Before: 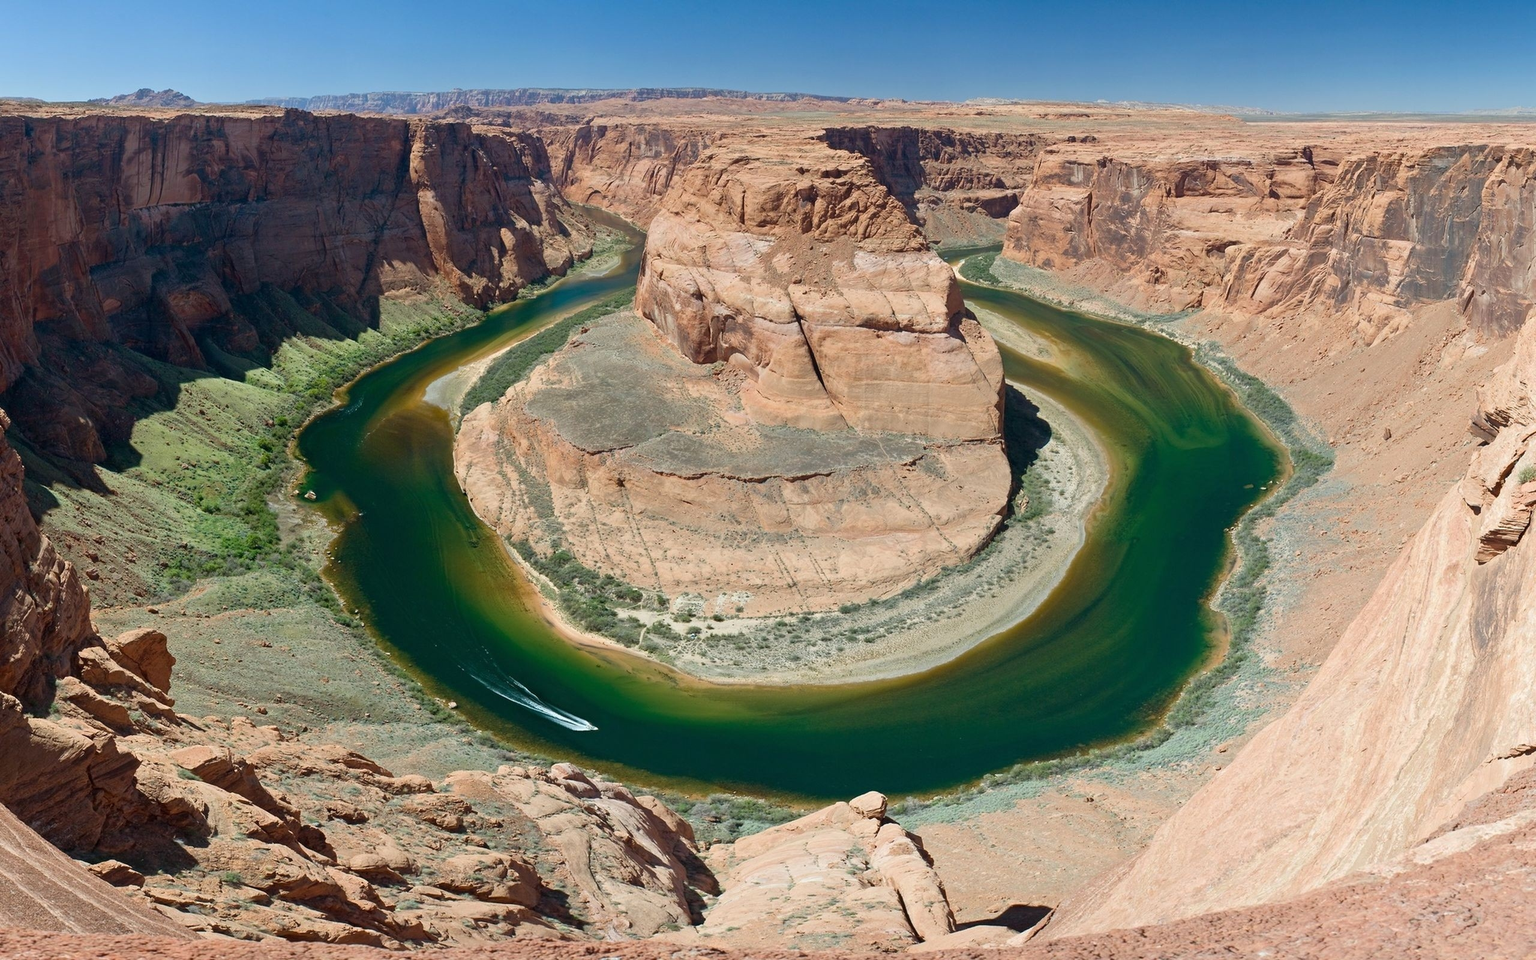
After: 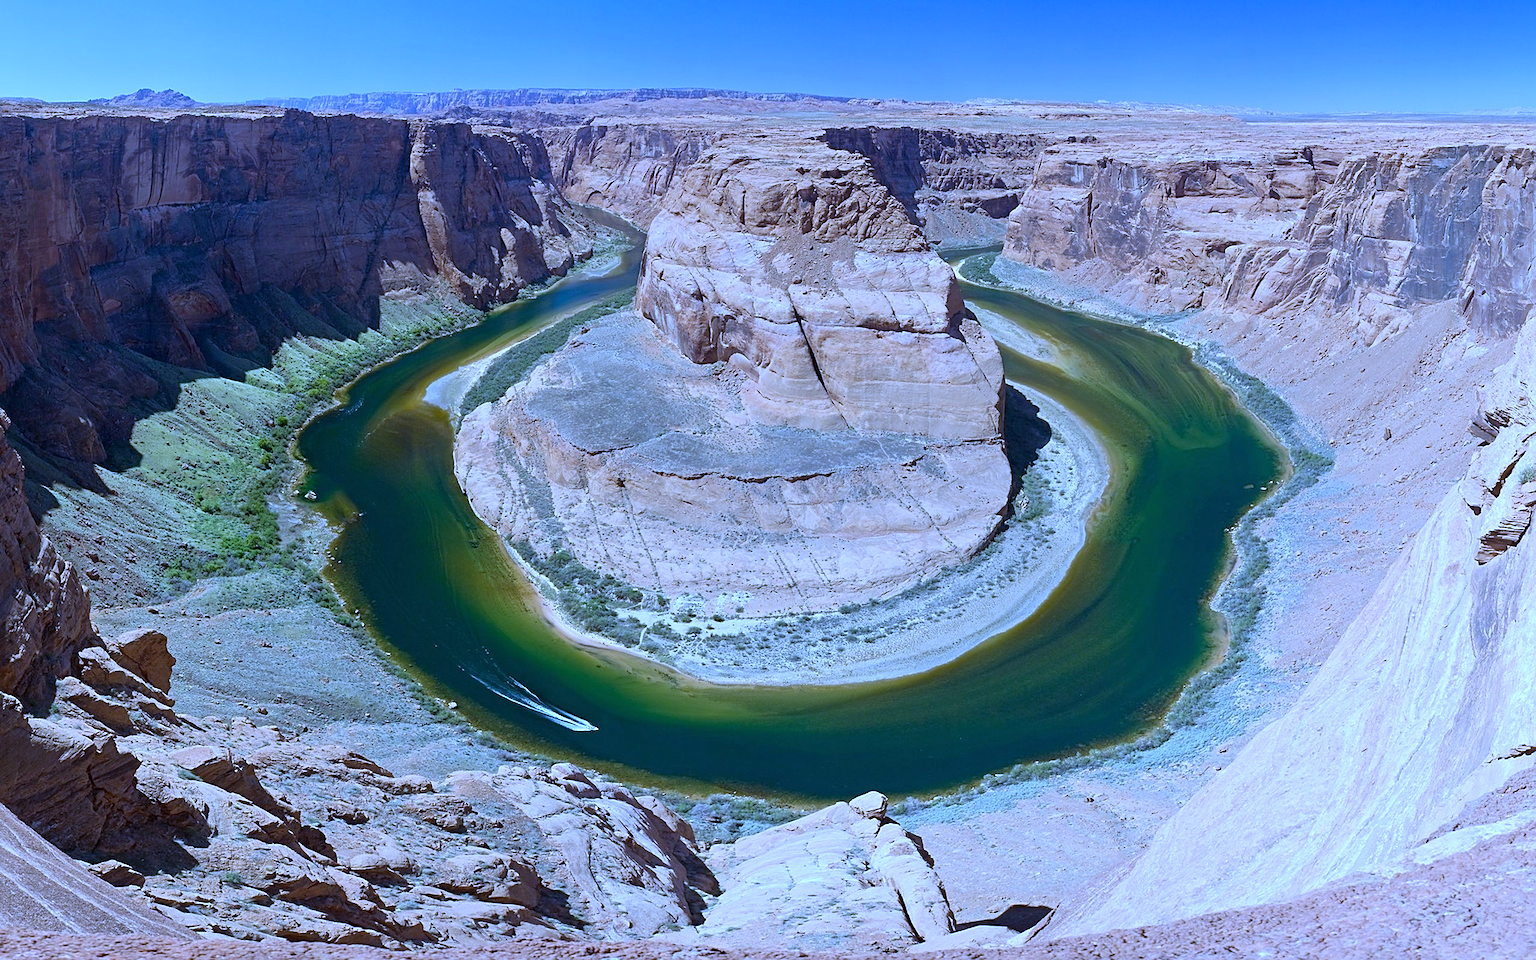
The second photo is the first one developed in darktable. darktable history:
sharpen: on, module defaults
white balance: red 0.766, blue 1.537
exposure: exposure 0.191 EV, compensate highlight preservation false
